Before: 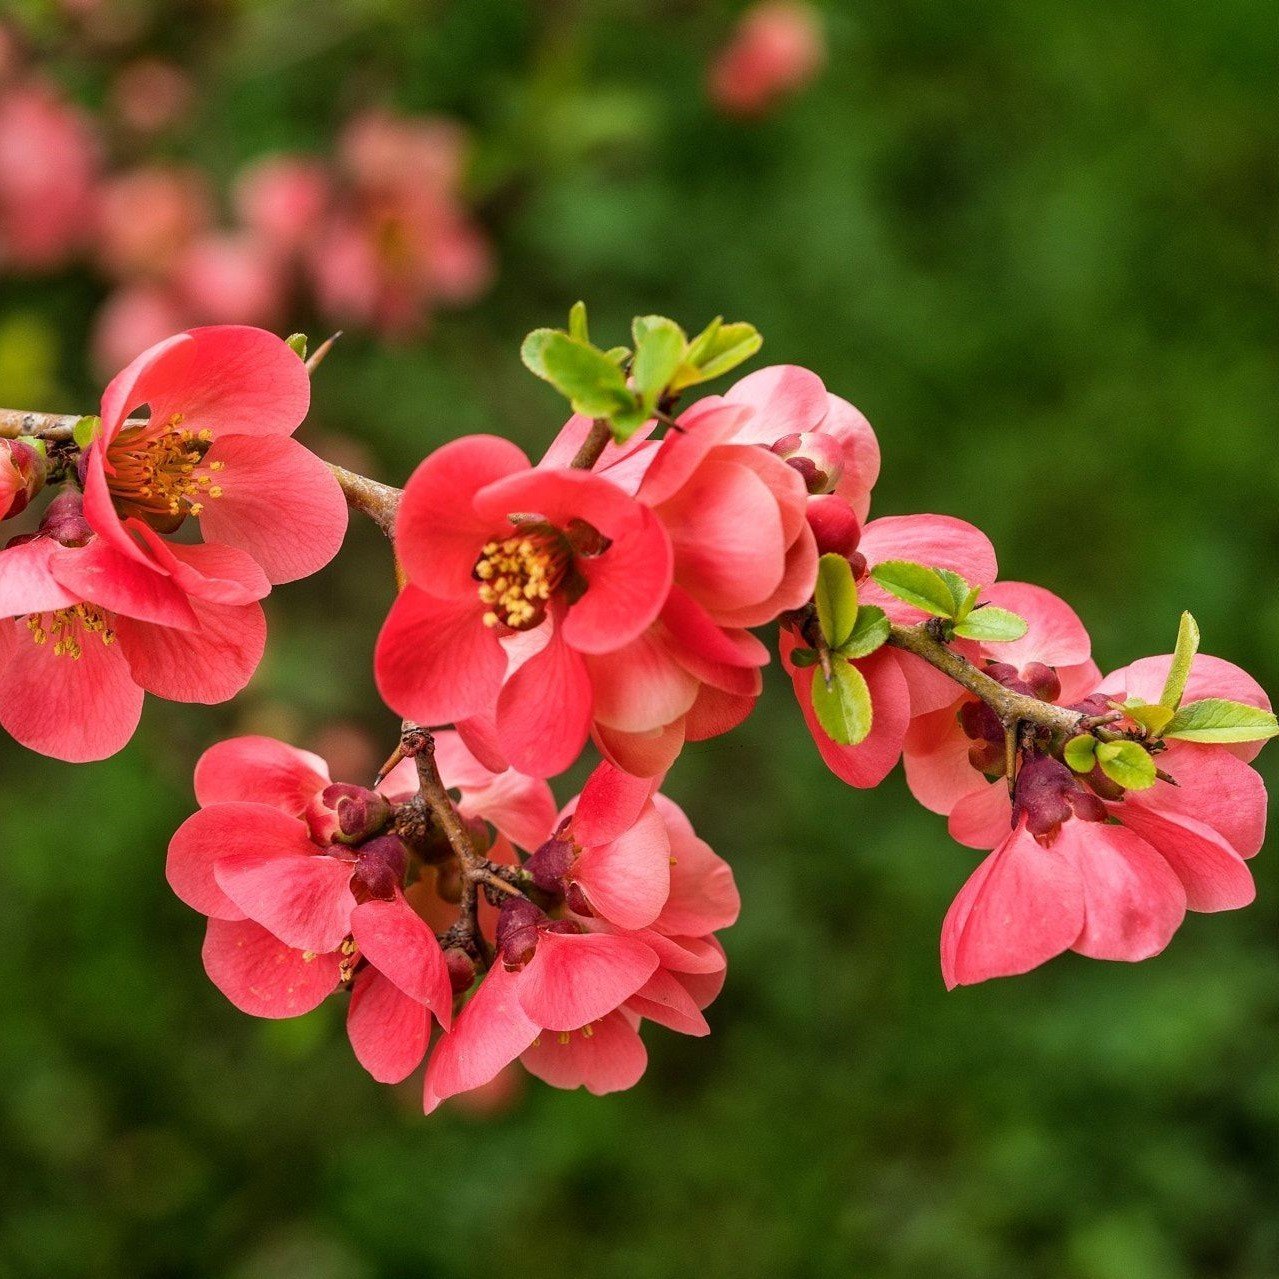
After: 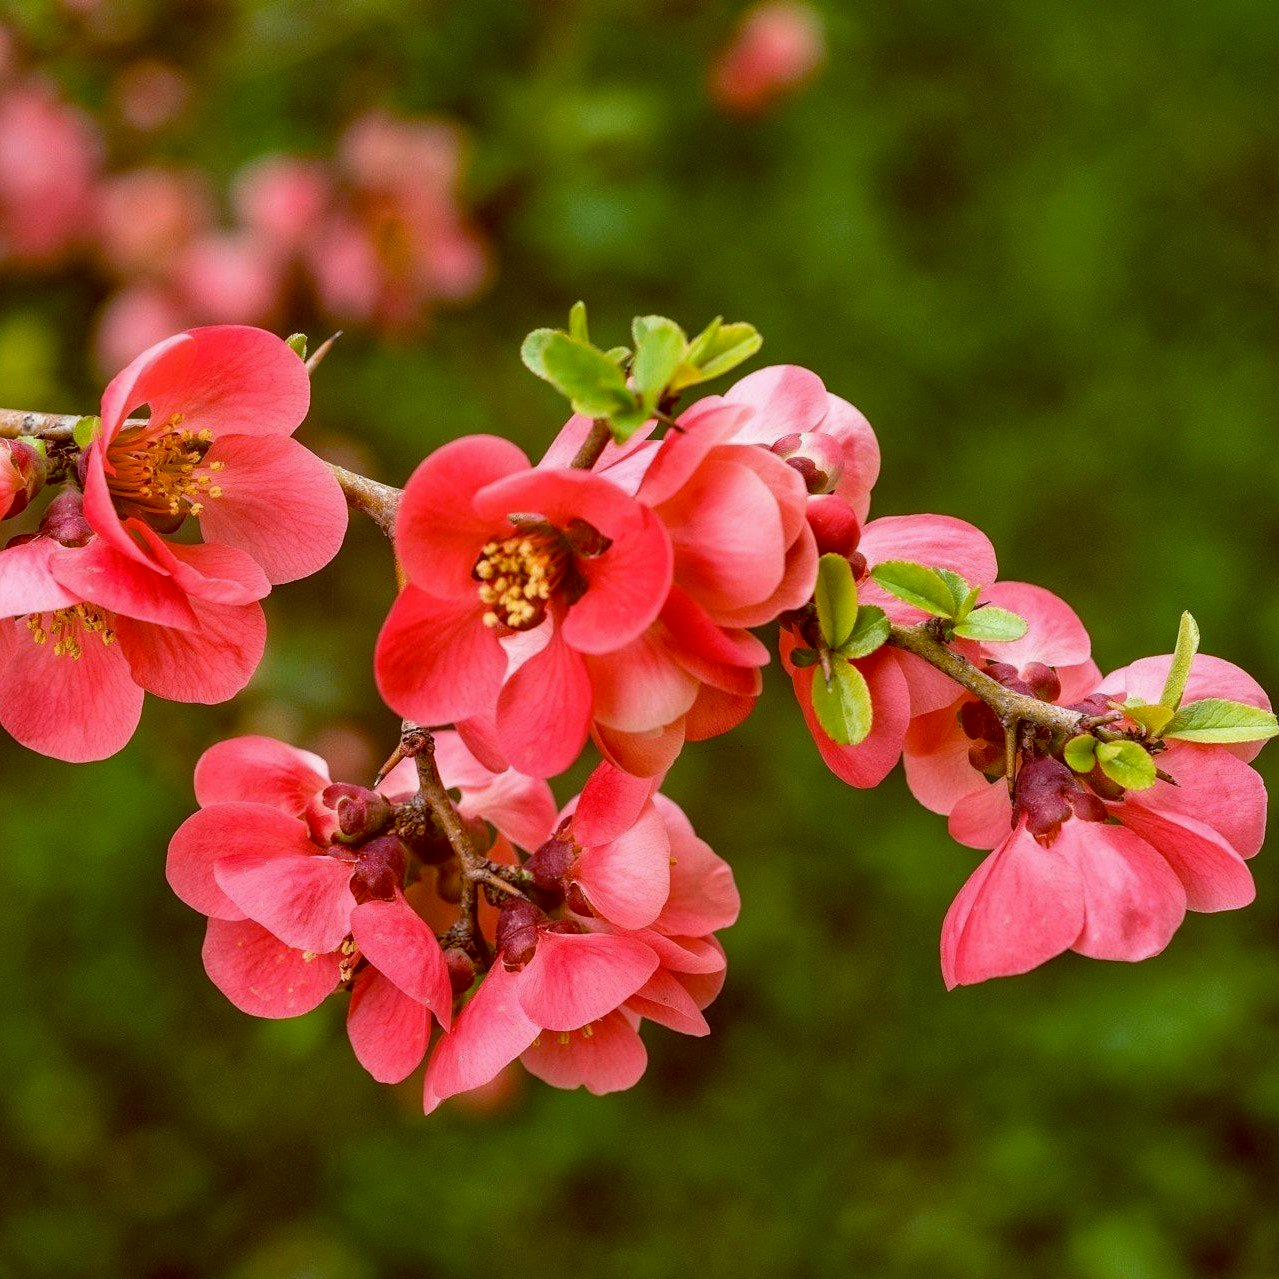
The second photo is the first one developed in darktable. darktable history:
color balance: lift [1, 1.015, 1.004, 0.985], gamma [1, 0.958, 0.971, 1.042], gain [1, 0.956, 0.977, 1.044]
exposure: compensate highlight preservation false
